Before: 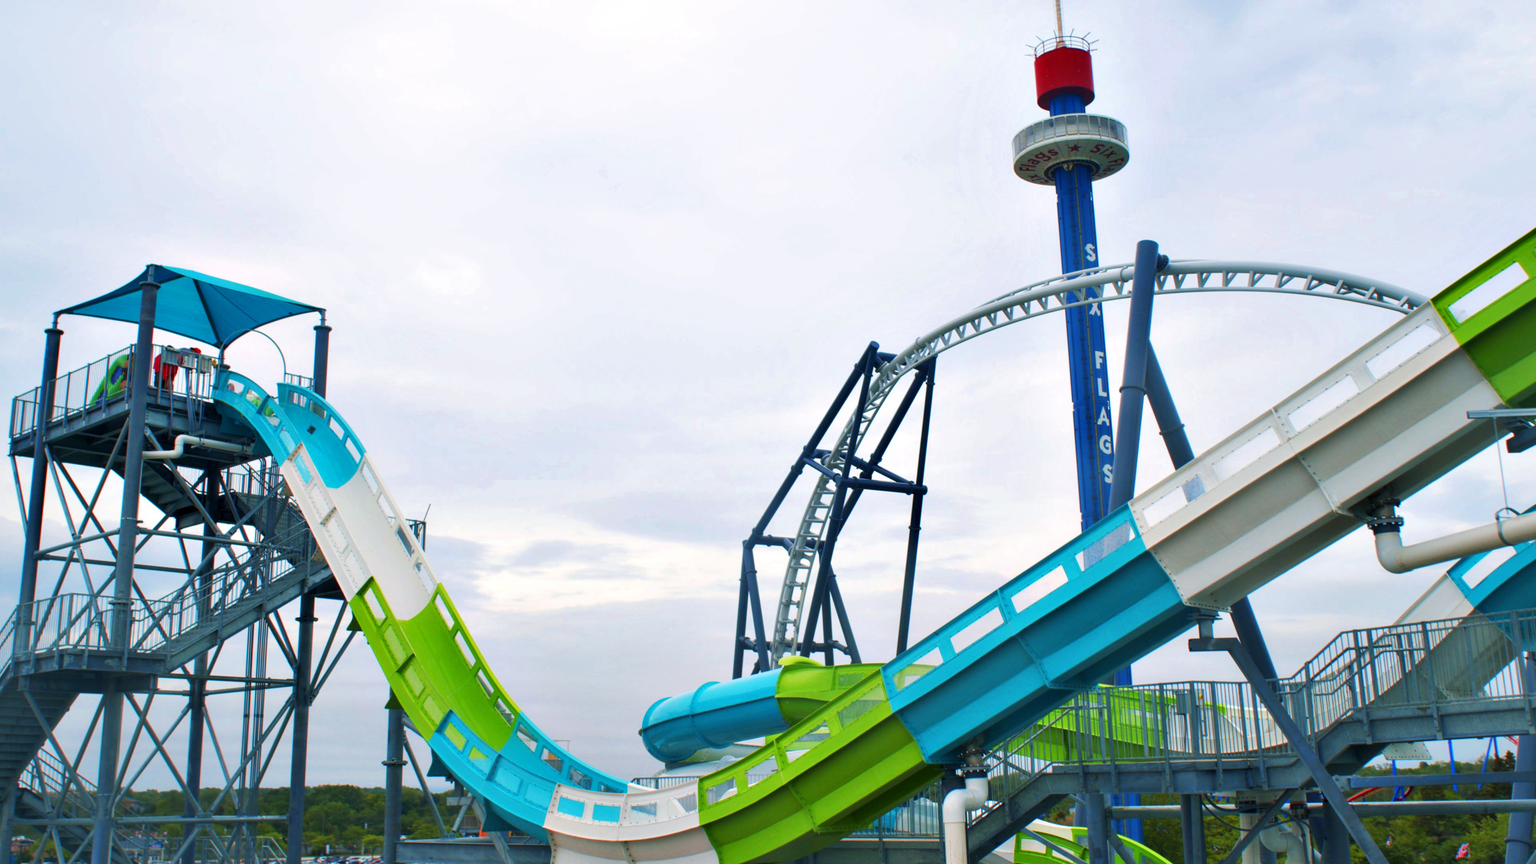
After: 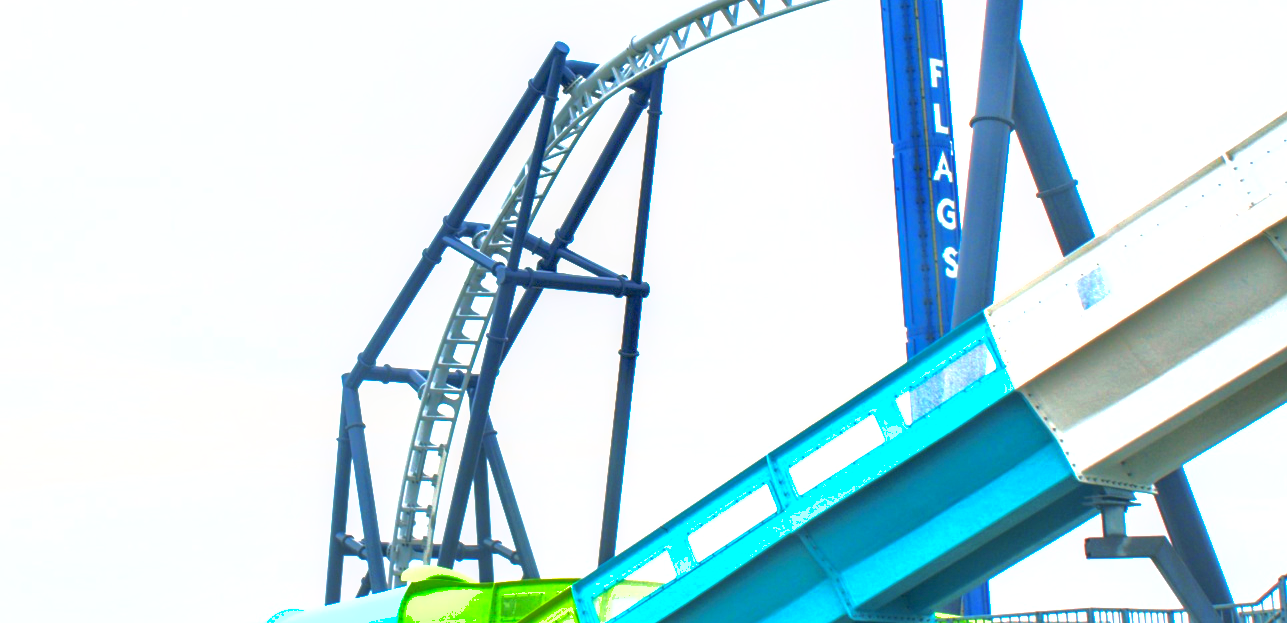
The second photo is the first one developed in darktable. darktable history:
crop: left 35.03%, top 36.625%, right 14.663%, bottom 20.057%
local contrast: on, module defaults
exposure: black level correction 0, exposure 1.2 EV, compensate exposure bias true, compensate highlight preservation false
shadows and highlights: on, module defaults
